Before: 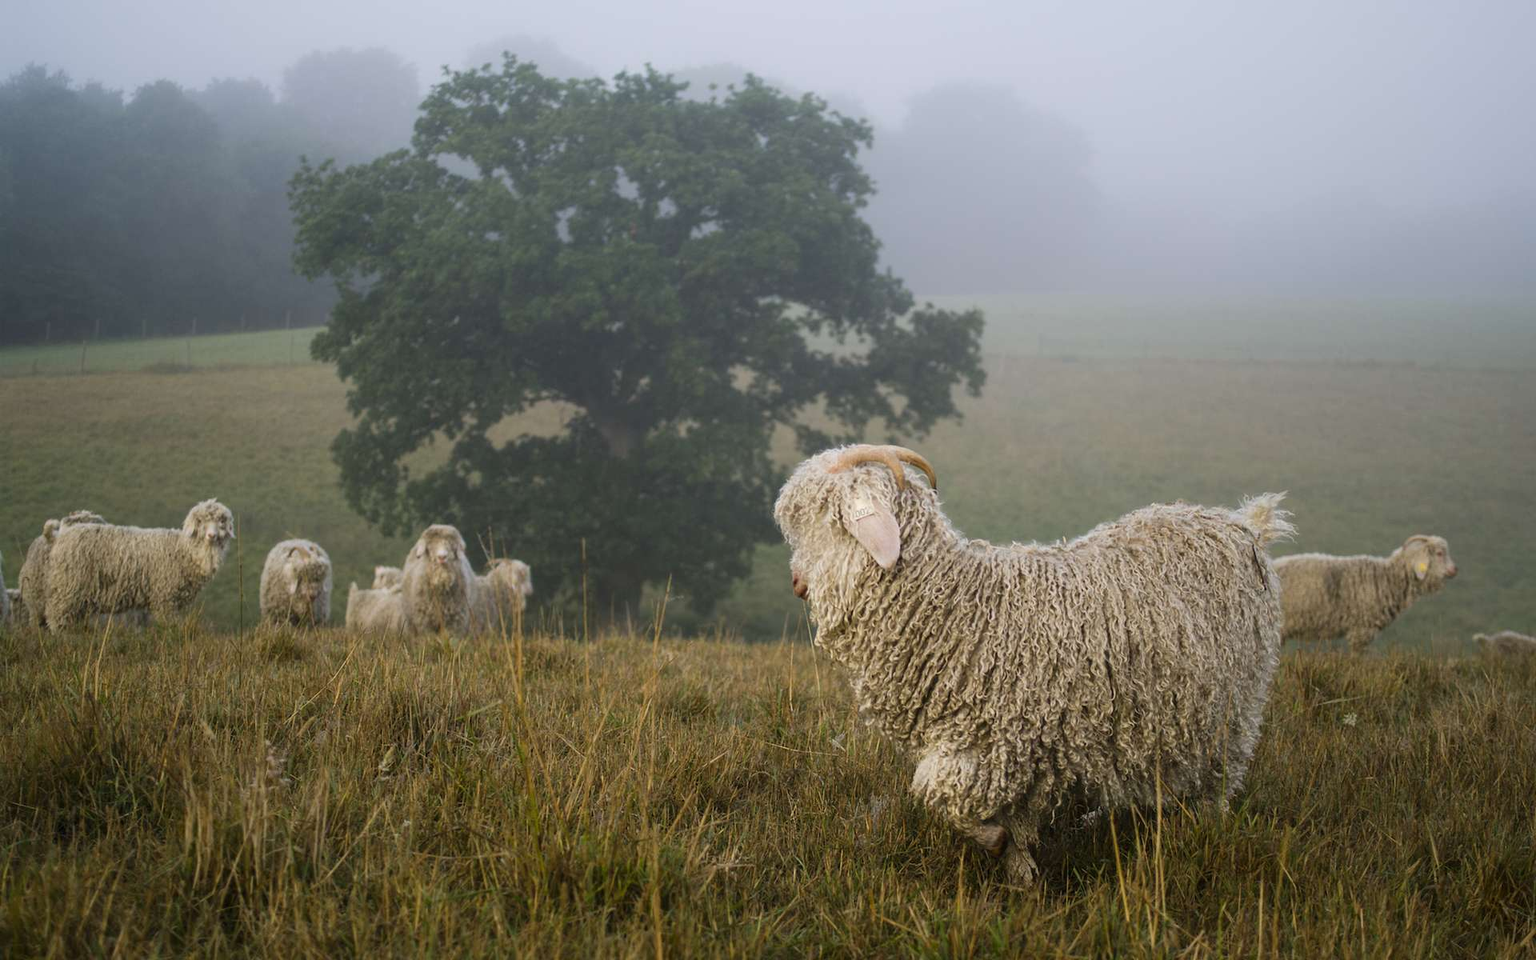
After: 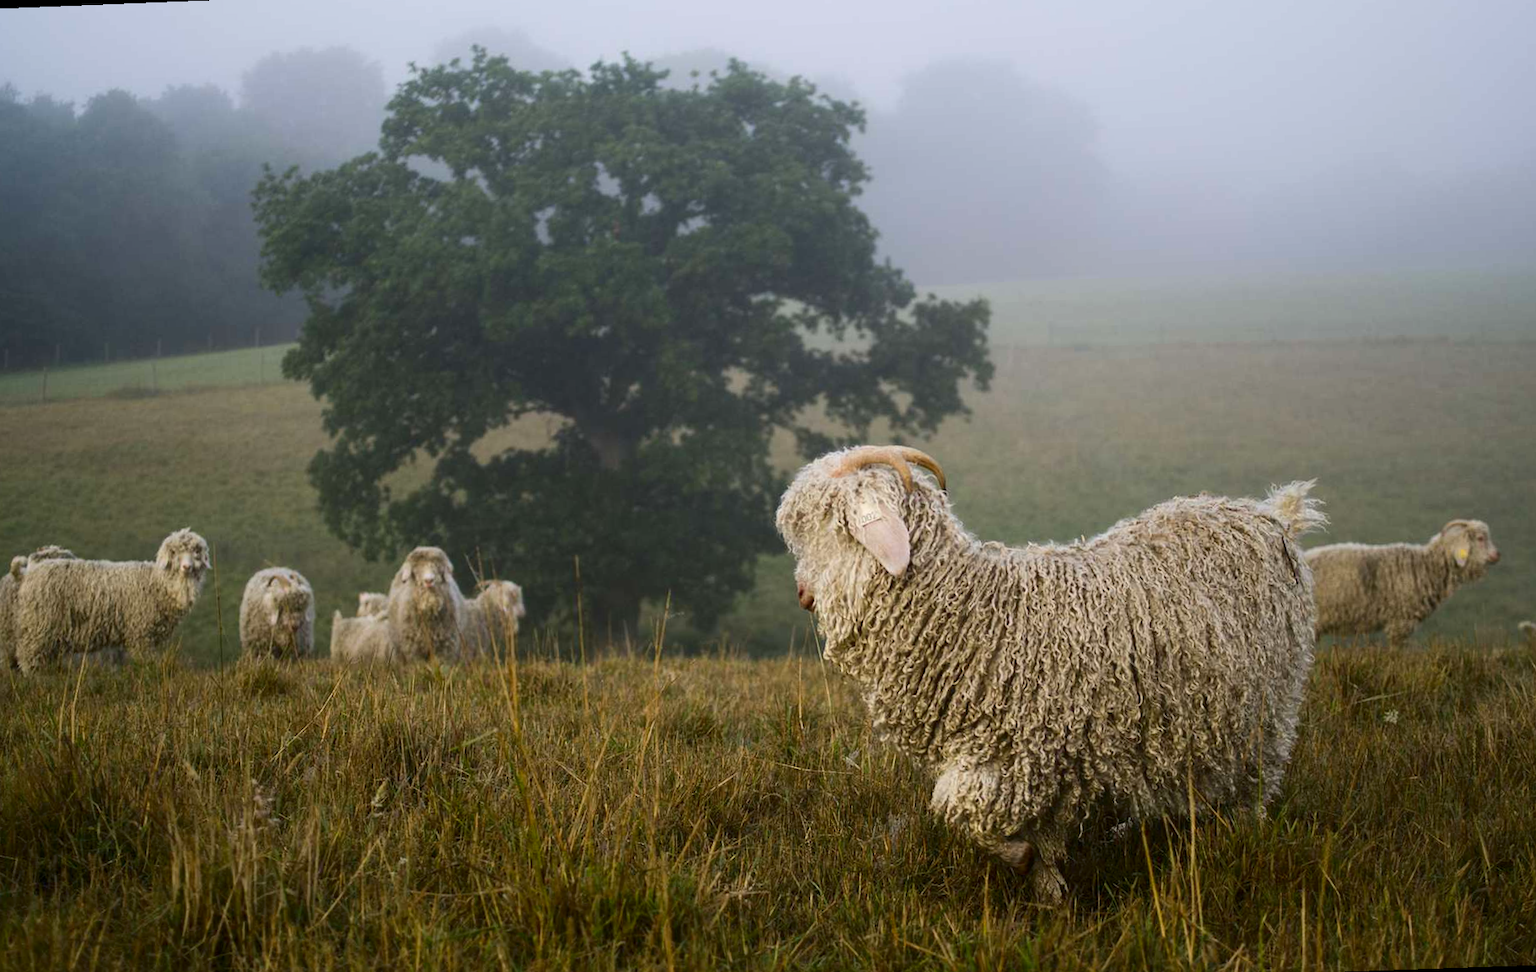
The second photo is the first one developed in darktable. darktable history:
contrast brightness saturation: contrast 0.13, brightness -0.05, saturation 0.16
rotate and perspective: rotation -2.12°, lens shift (vertical) 0.009, lens shift (horizontal) -0.008, automatic cropping original format, crop left 0.036, crop right 0.964, crop top 0.05, crop bottom 0.959
